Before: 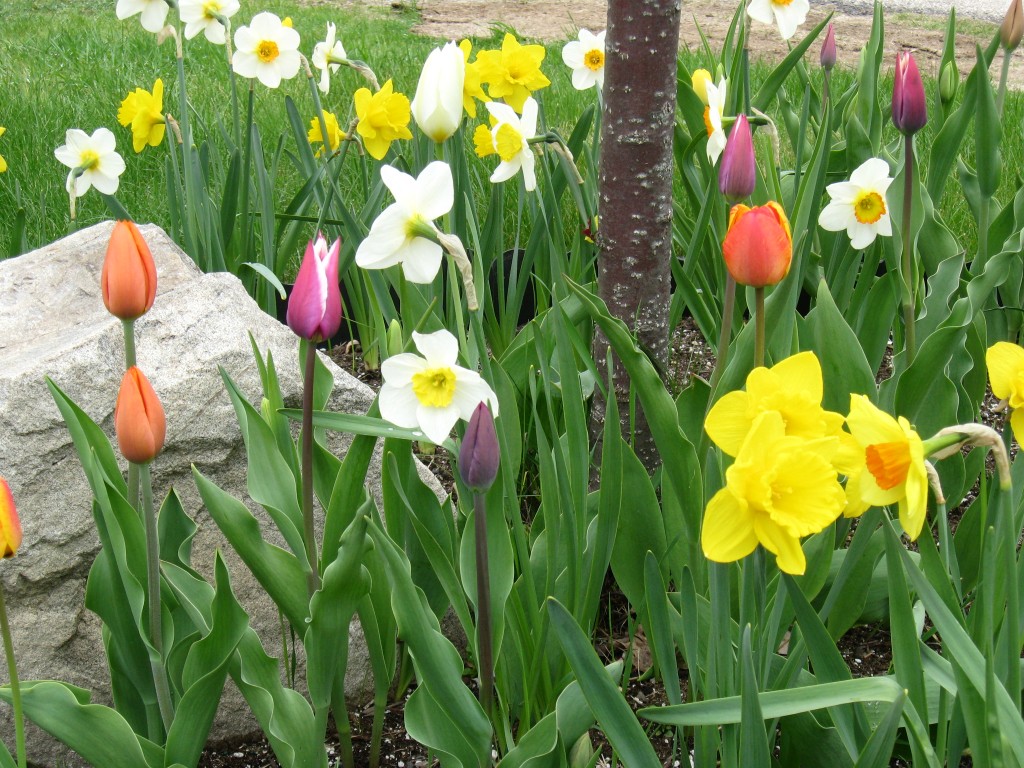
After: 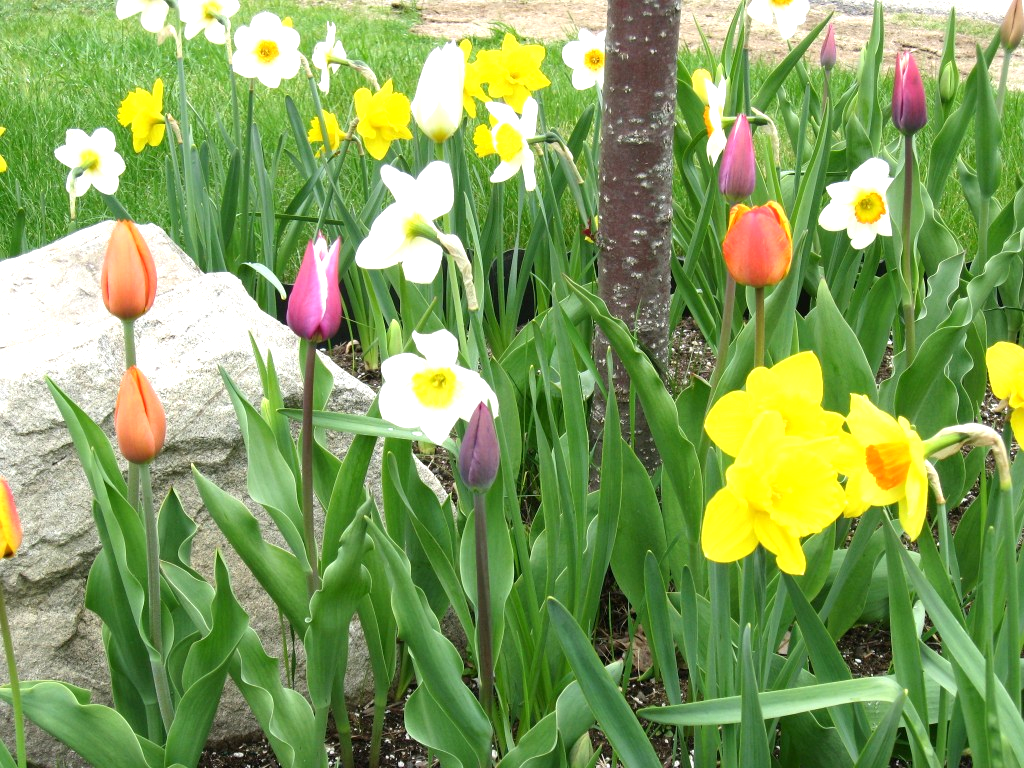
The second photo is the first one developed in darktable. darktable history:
exposure: exposure 0.645 EV, compensate exposure bias true, compensate highlight preservation false
